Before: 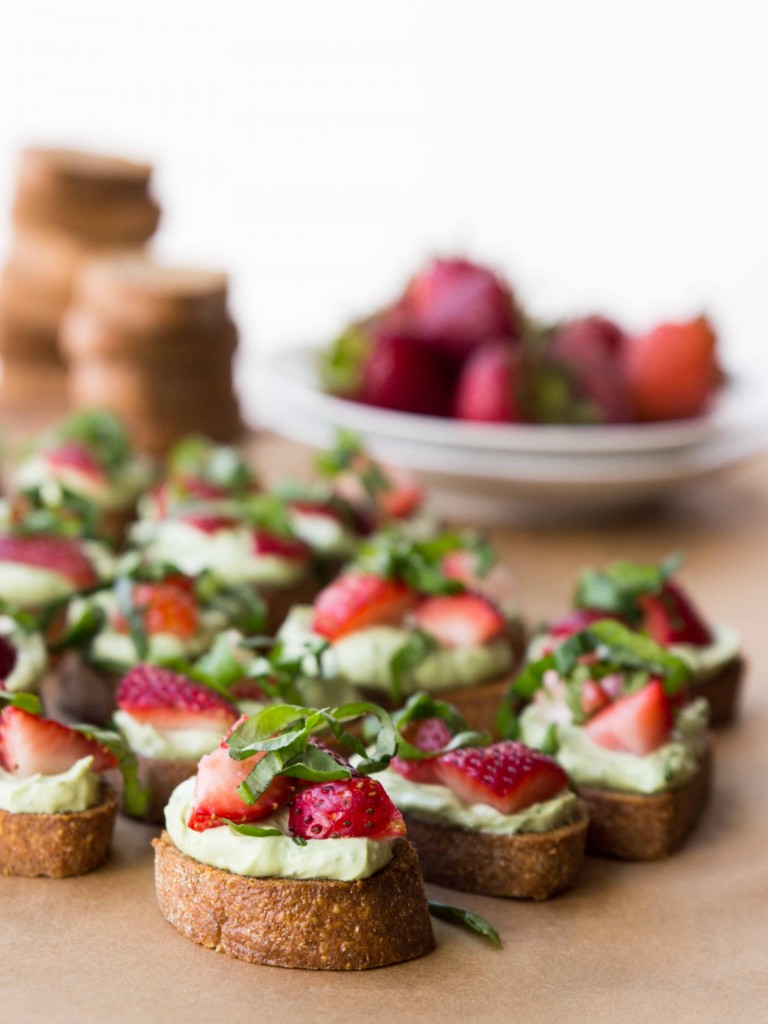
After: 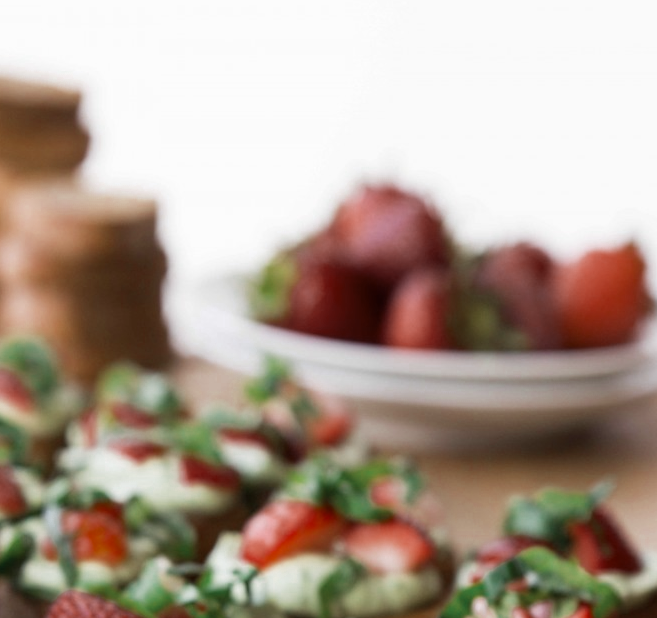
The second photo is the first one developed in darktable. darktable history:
crop and rotate: left 9.345%, top 7.22%, right 4.982%, bottom 32.331%
color zones: curves: ch0 [(0, 0.5) (0.125, 0.4) (0.25, 0.5) (0.375, 0.4) (0.5, 0.4) (0.625, 0.6) (0.75, 0.6) (0.875, 0.5)]; ch1 [(0, 0.35) (0.125, 0.45) (0.25, 0.35) (0.375, 0.35) (0.5, 0.35) (0.625, 0.35) (0.75, 0.45) (0.875, 0.35)]; ch2 [(0, 0.6) (0.125, 0.5) (0.25, 0.5) (0.375, 0.6) (0.5, 0.6) (0.625, 0.5) (0.75, 0.5) (0.875, 0.5)]
